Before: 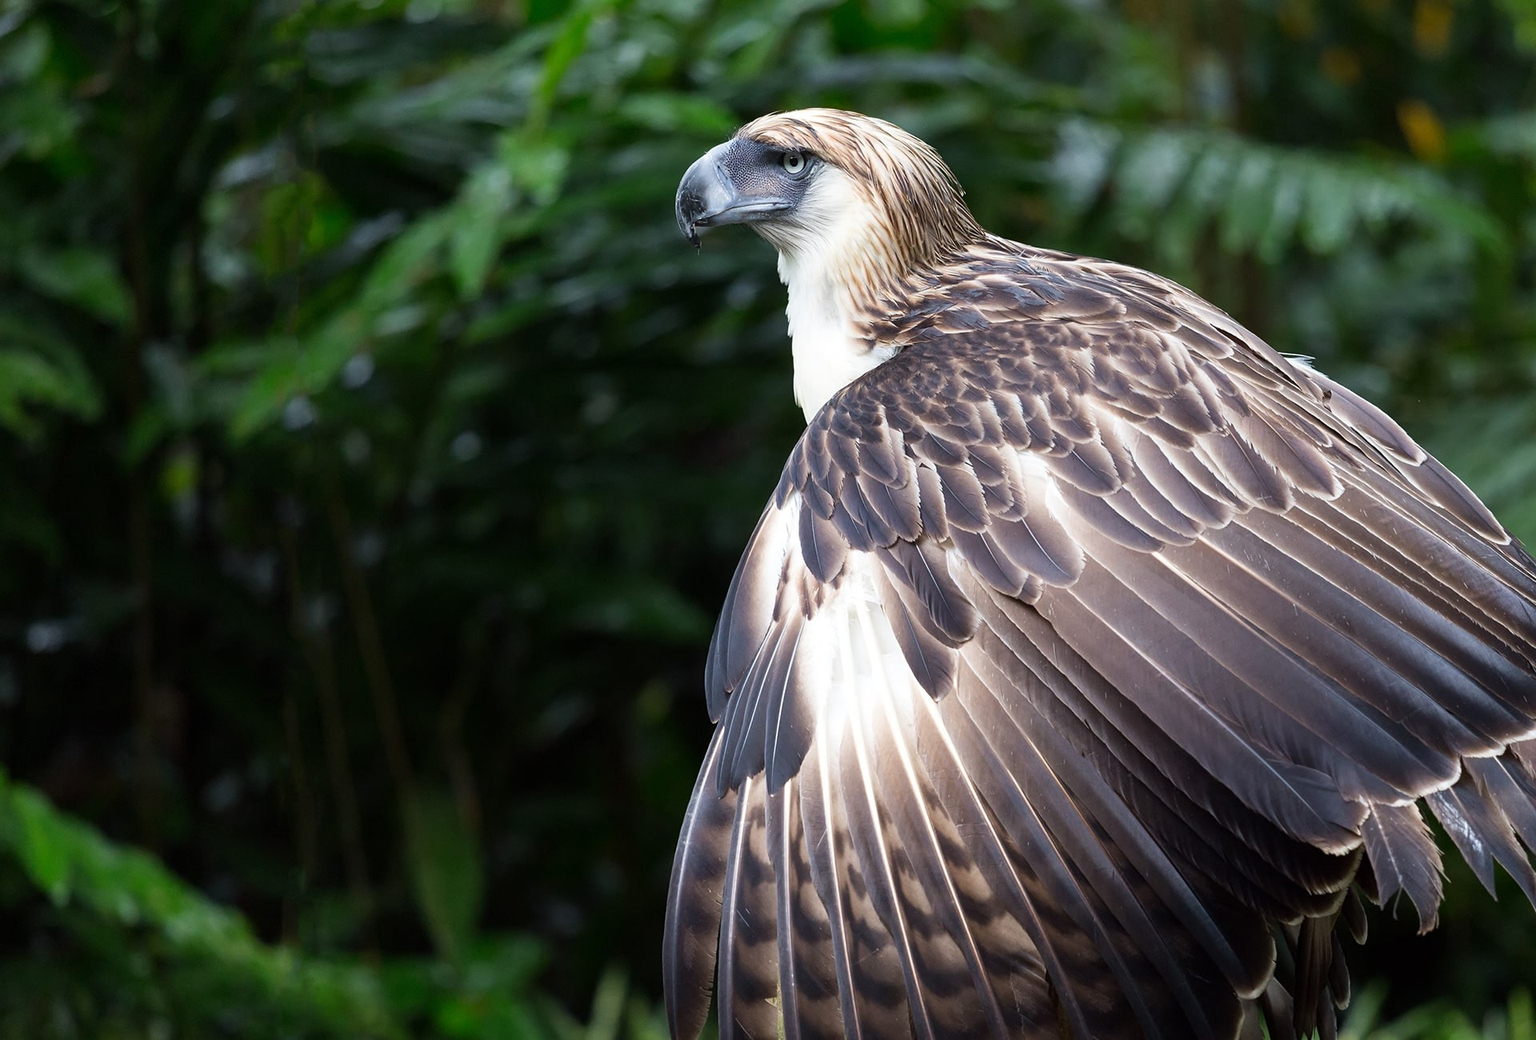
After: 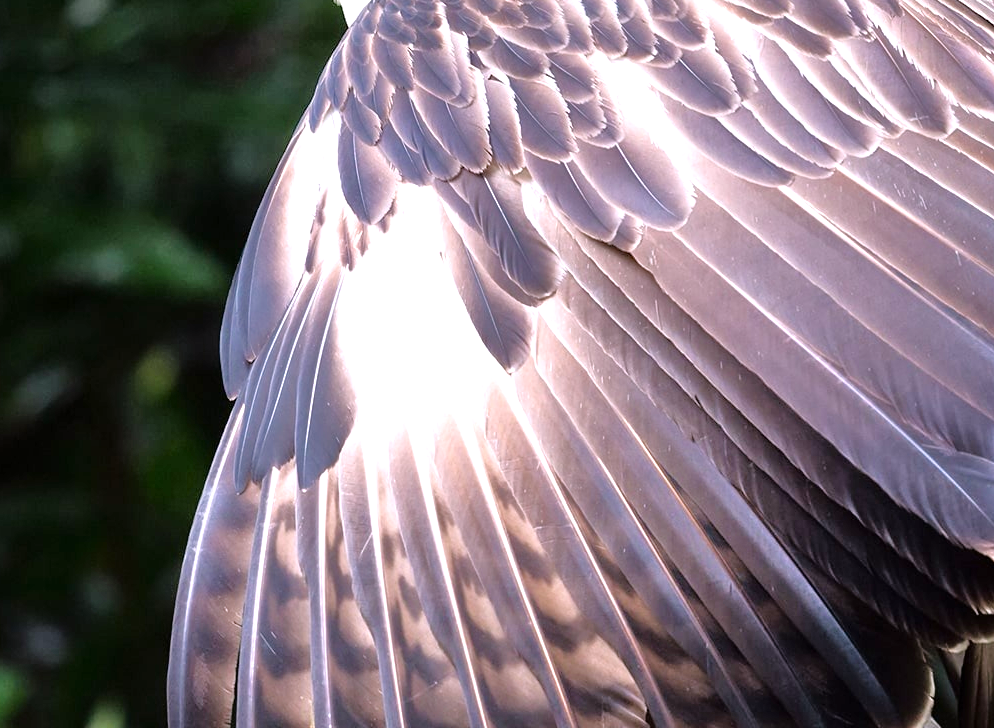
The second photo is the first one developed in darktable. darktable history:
exposure: exposure 0.6 EV, compensate highlight preservation false
crop: left 34.479%, top 38.822%, right 13.718%, bottom 5.172%
white balance: red 1.05, blue 1.072
tone equalizer: -7 EV 0.15 EV, -6 EV 0.6 EV, -5 EV 1.15 EV, -4 EV 1.33 EV, -3 EV 1.15 EV, -2 EV 0.6 EV, -1 EV 0.15 EV, mask exposure compensation -0.5 EV
